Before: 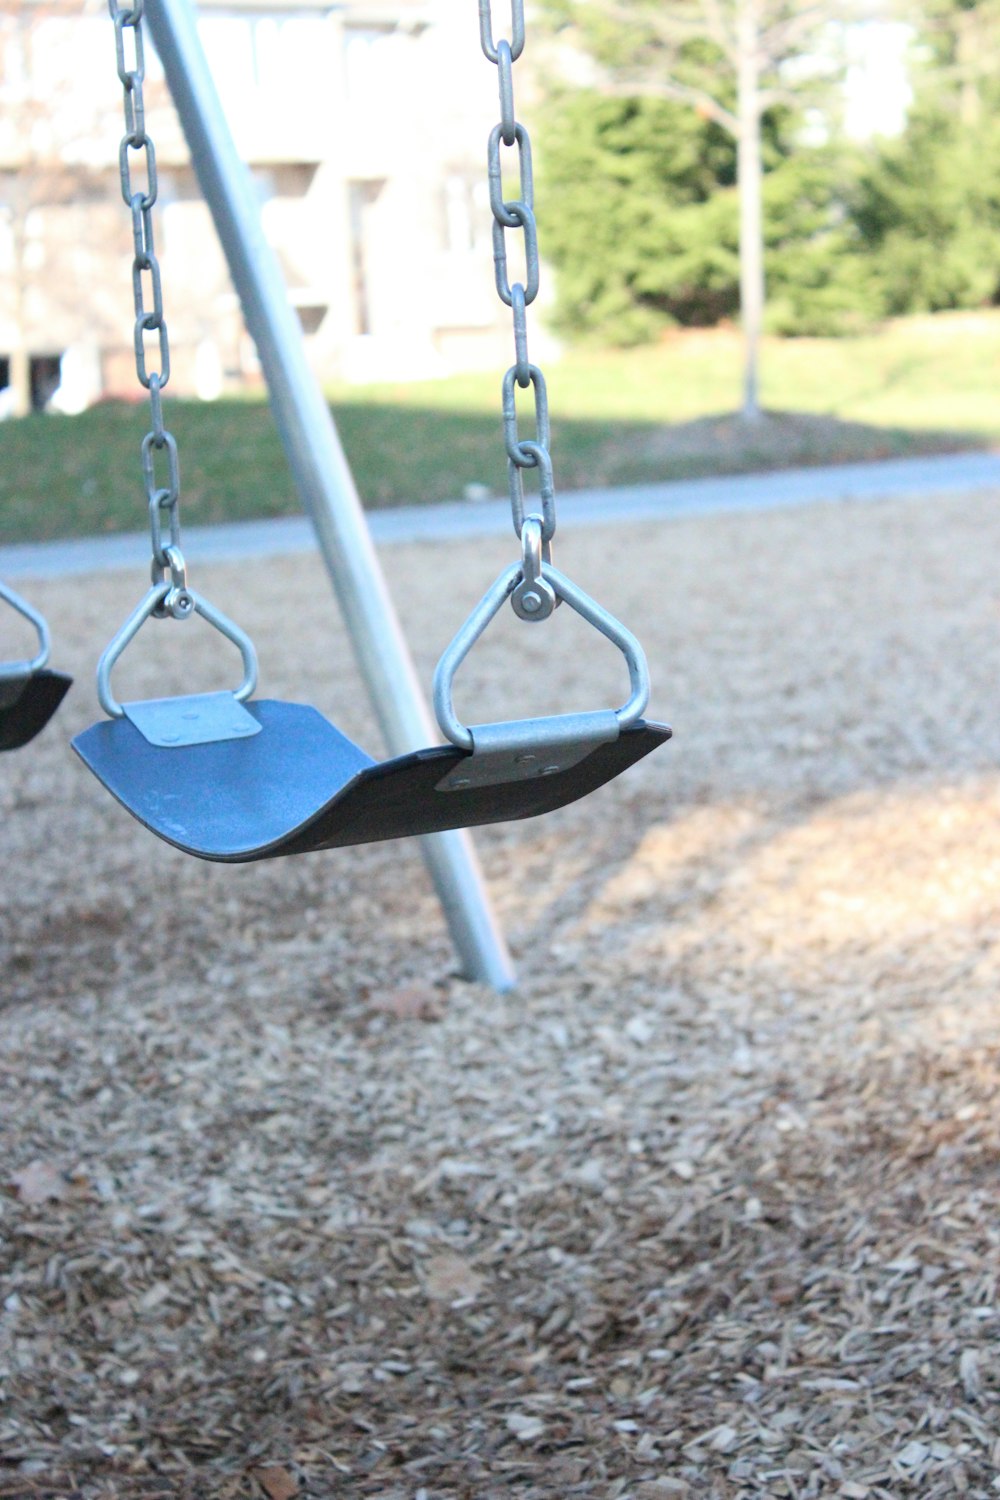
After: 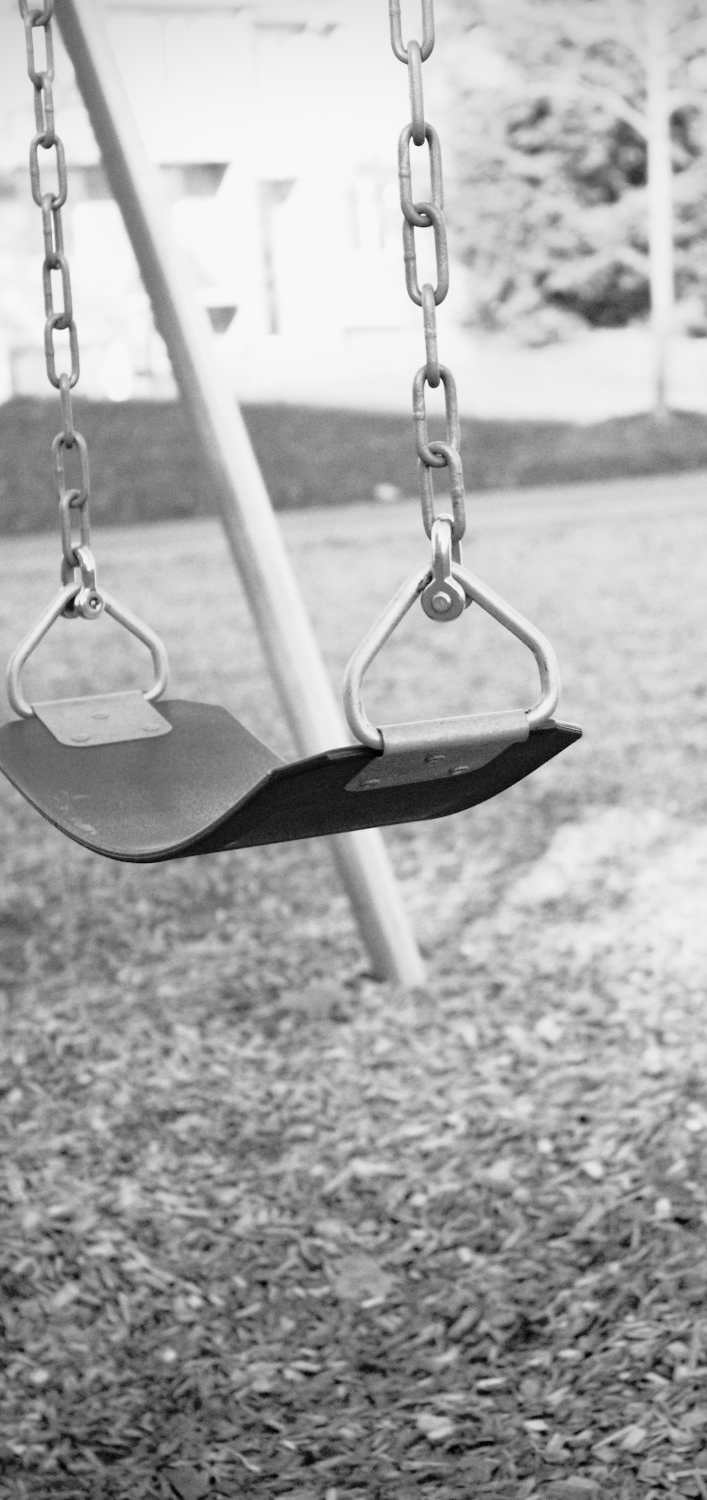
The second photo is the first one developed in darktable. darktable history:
white balance: emerald 1
crop and rotate: left 9.061%, right 20.142%
tone curve: curves: ch0 [(0, 0.009) (0.105, 0.08) (0.195, 0.18) (0.283, 0.316) (0.384, 0.434) (0.485, 0.531) (0.638, 0.69) (0.81, 0.872) (1, 0.977)]; ch1 [(0, 0) (0.161, 0.092) (0.35, 0.33) (0.379, 0.401) (0.456, 0.469) (0.502, 0.5) (0.525, 0.514) (0.586, 0.617) (0.635, 0.655) (1, 1)]; ch2 [(0, 0) (0.371, 0.362) (0.437, 0.437) (0.48, 0.49) (0.53, 0.515) (0.56, 0.571) (0.622, 0.606) (1, 1)], color space Lab, independent channels, preserve colors none
monochrome: a 0, b 0, size 0.5, highlights 0.57
vignetting: dithering 8-bit output, unbound false
haze removal: compatibility mode true, adaptive false
